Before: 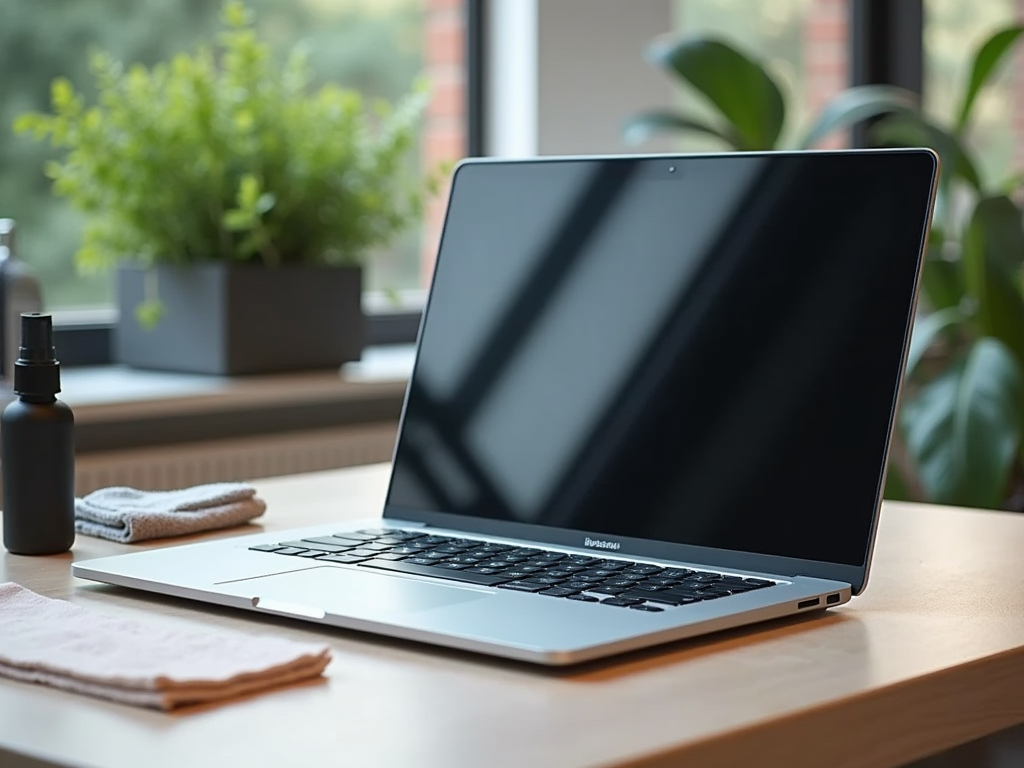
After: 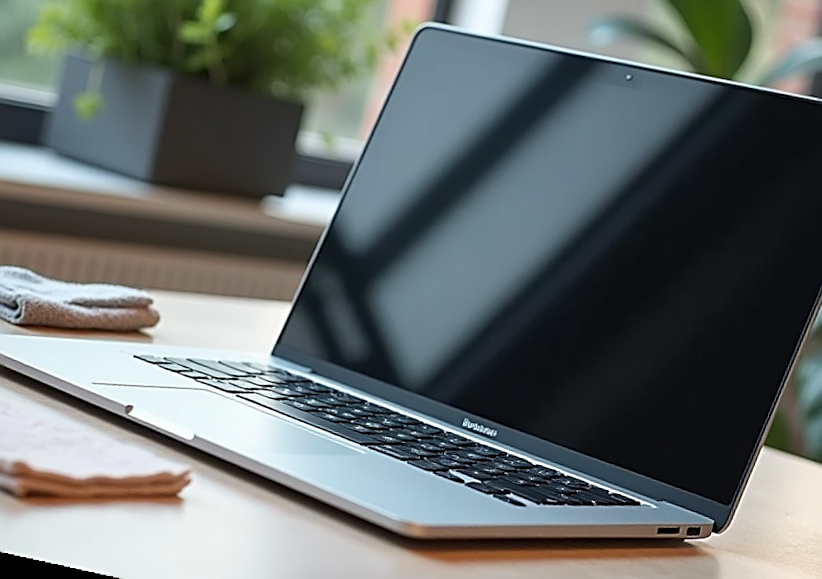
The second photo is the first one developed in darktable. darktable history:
crop and rotate: angle -3.37°, left 9.79%, top 20.73%, right 12.42%, bottom 11.82%
sharpen: on, module defaults
rotate and perspective: rotation 9.12°, automatic cropping off
